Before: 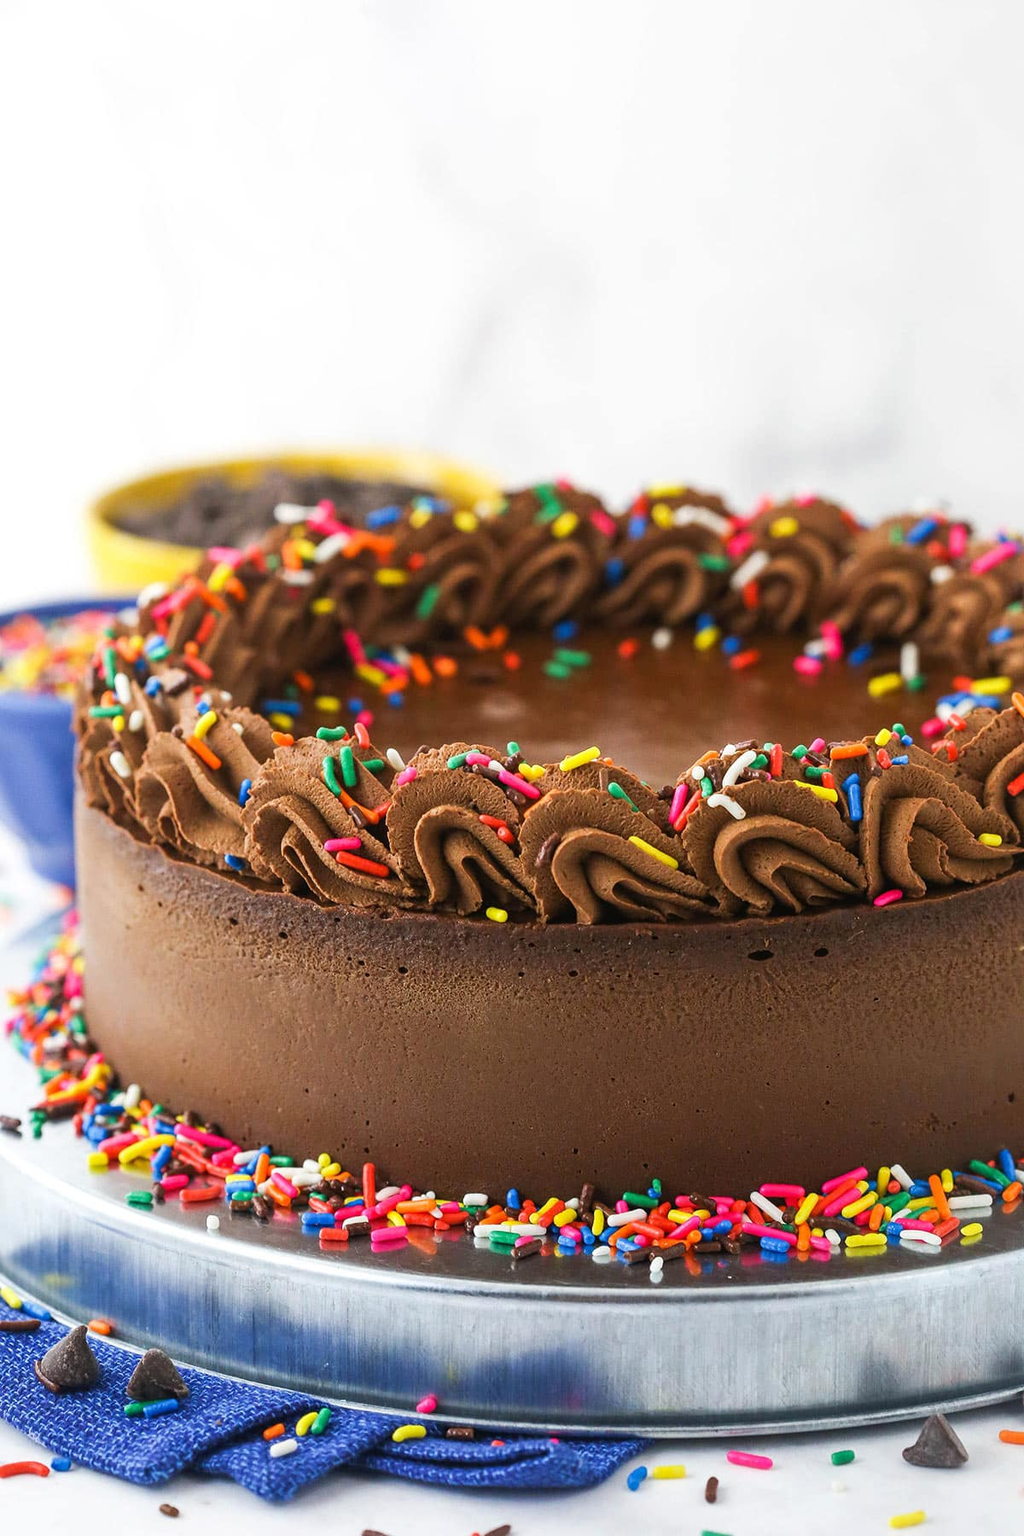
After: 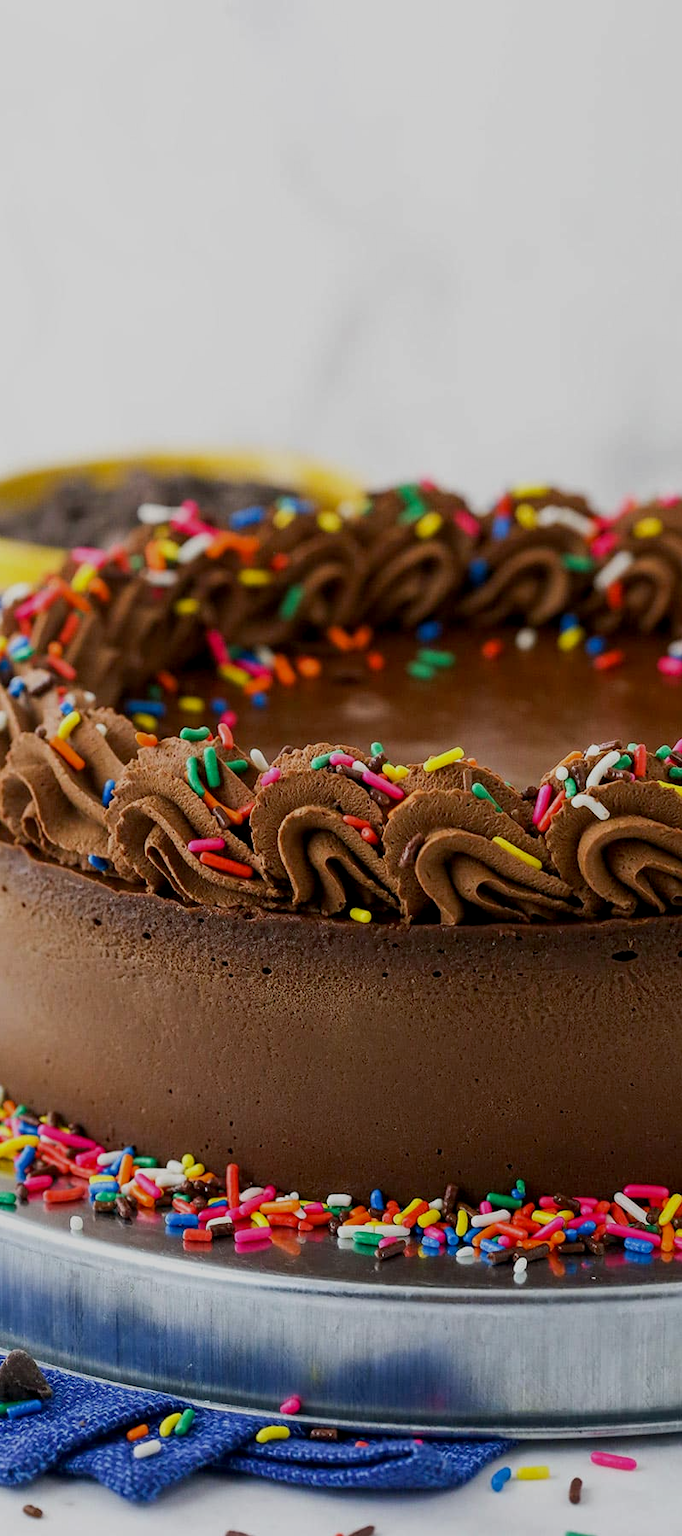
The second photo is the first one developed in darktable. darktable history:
exposure: black level correction 0.009, exposure -0.66 EV, compensate highlight preservation false
crop and rotate: left 13.361%, right 19.995%
